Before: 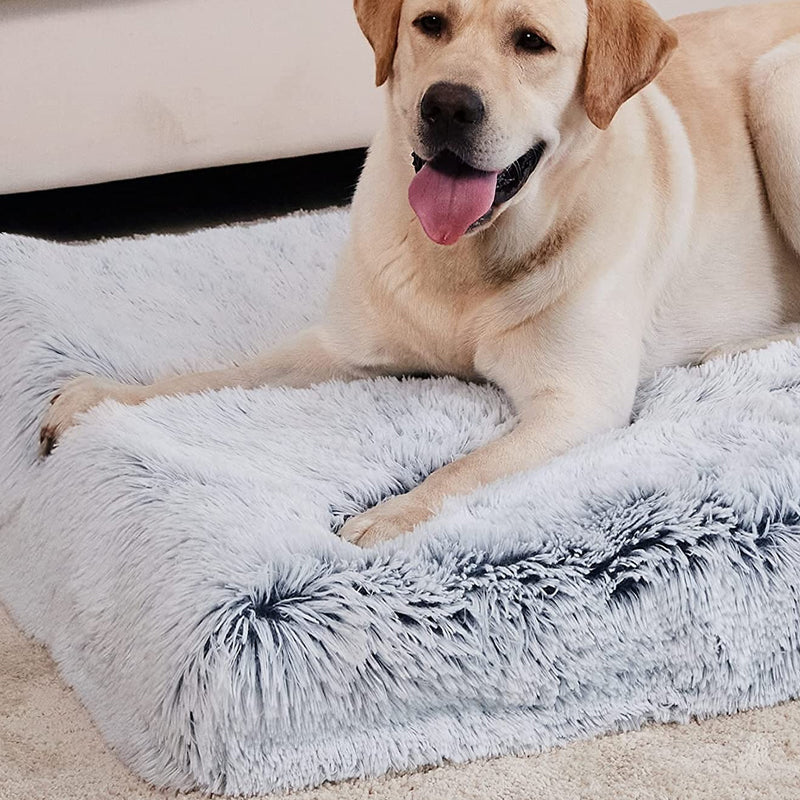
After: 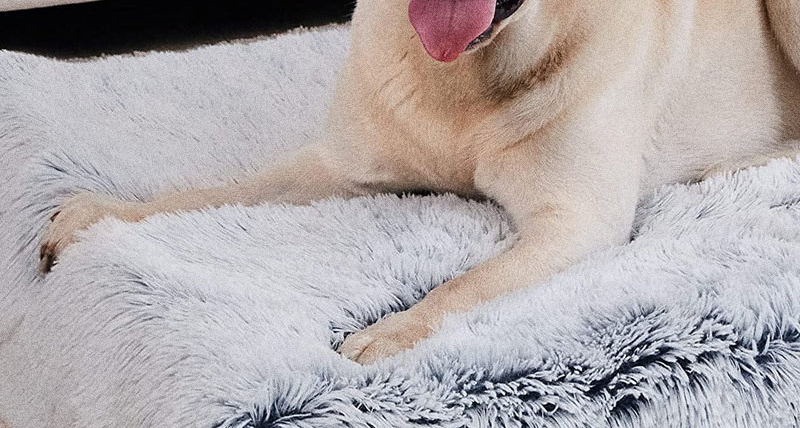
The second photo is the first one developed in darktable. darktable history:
crop and rotate: top 23.043%, bottom 23.437%
grain: coarseness 0.09 ISO, strength 40%
